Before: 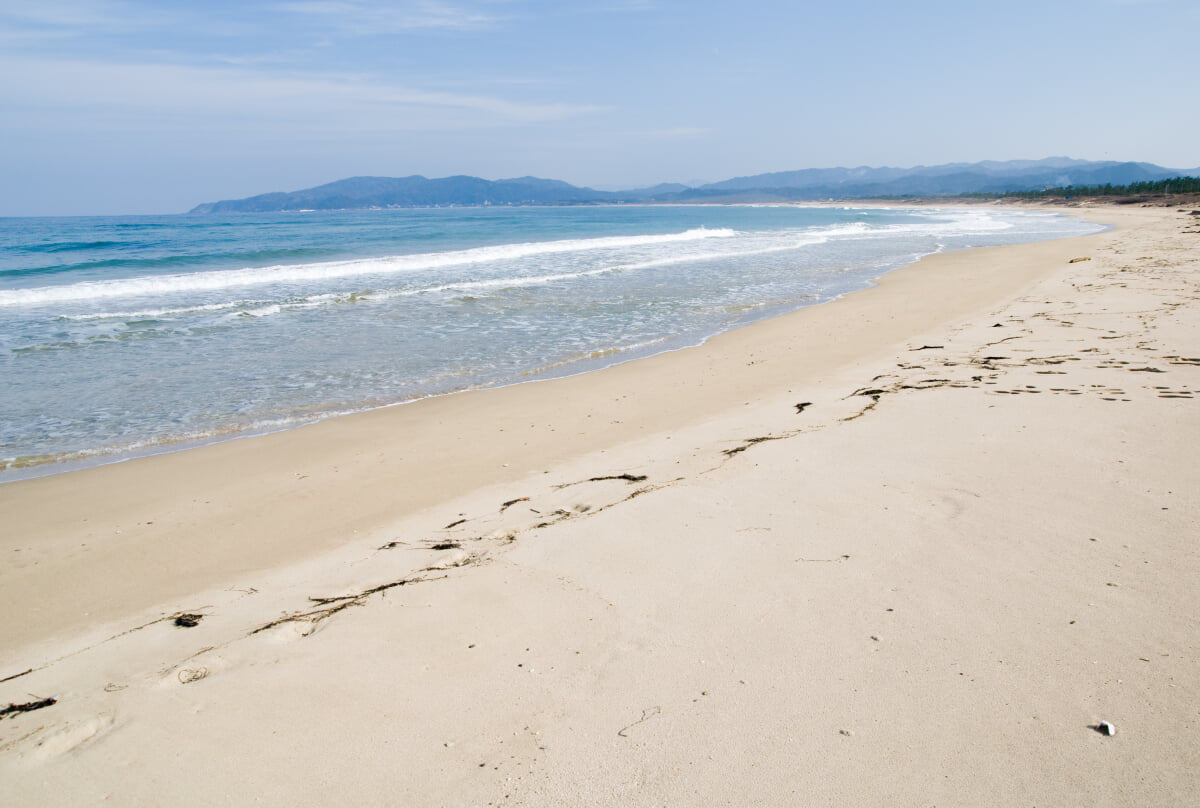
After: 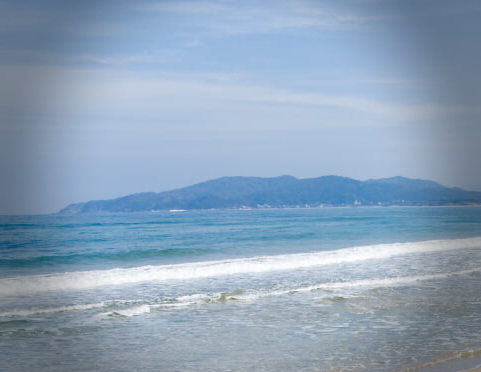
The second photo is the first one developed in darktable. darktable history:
crop and rotate: left 10.873%, top 0.111%, right 48.966%, bottom 53.849%
vignetting: fall-off start 64.06%, brightness -0.631, saturation -0.011, width/height ratio 0.882, dithering 8-bit output
